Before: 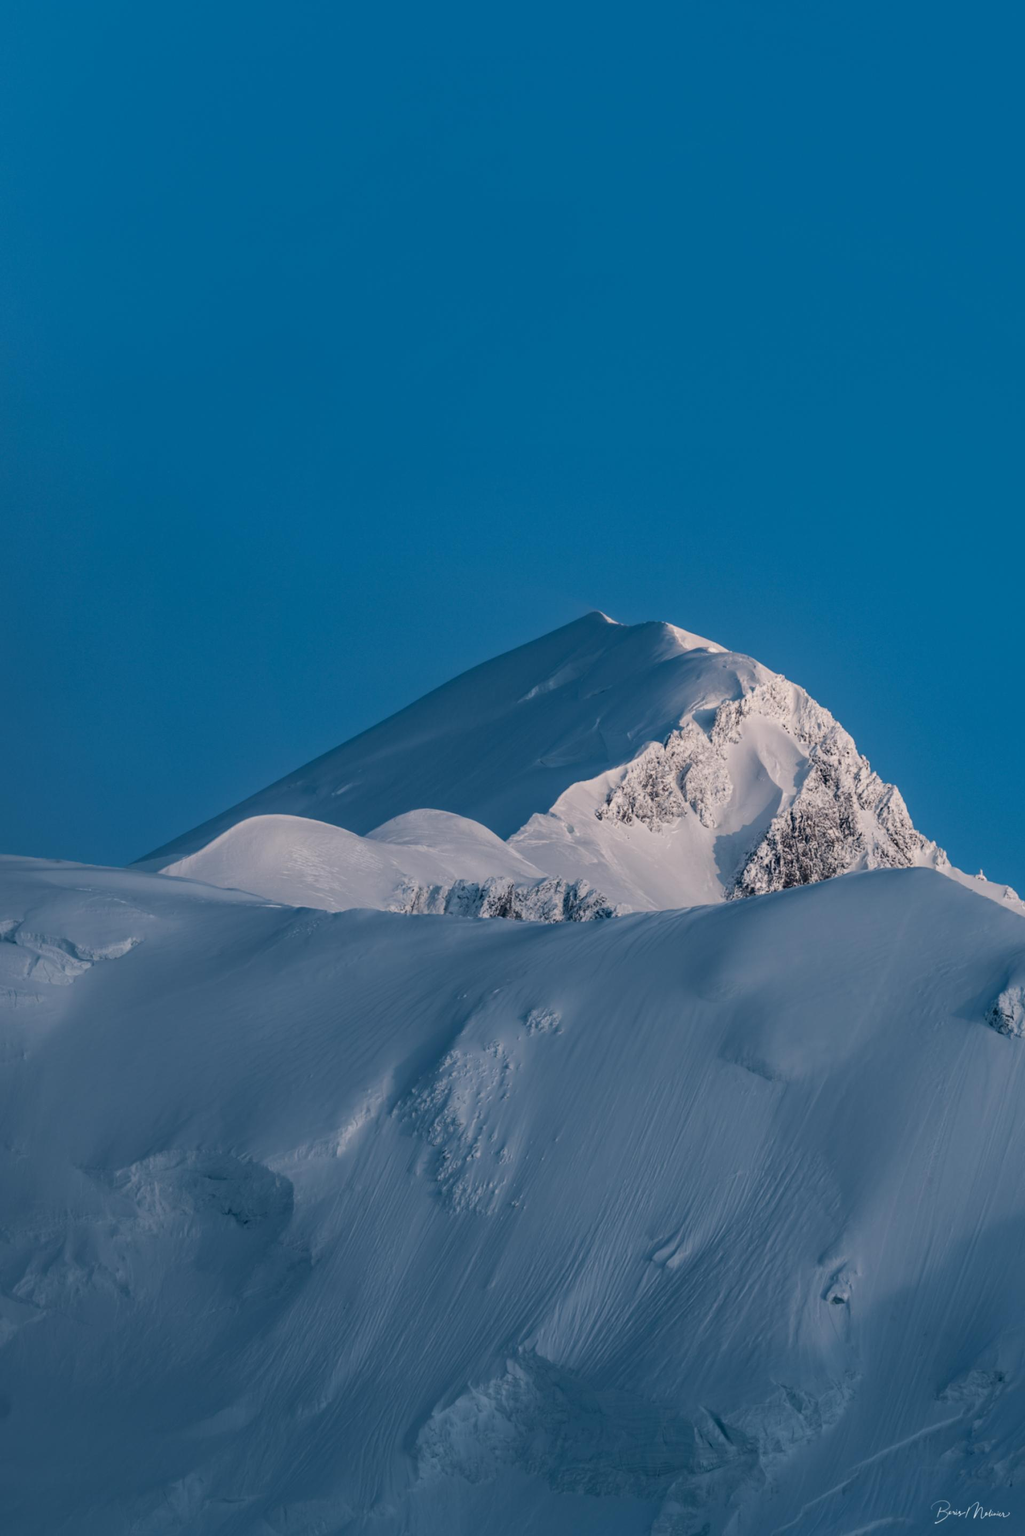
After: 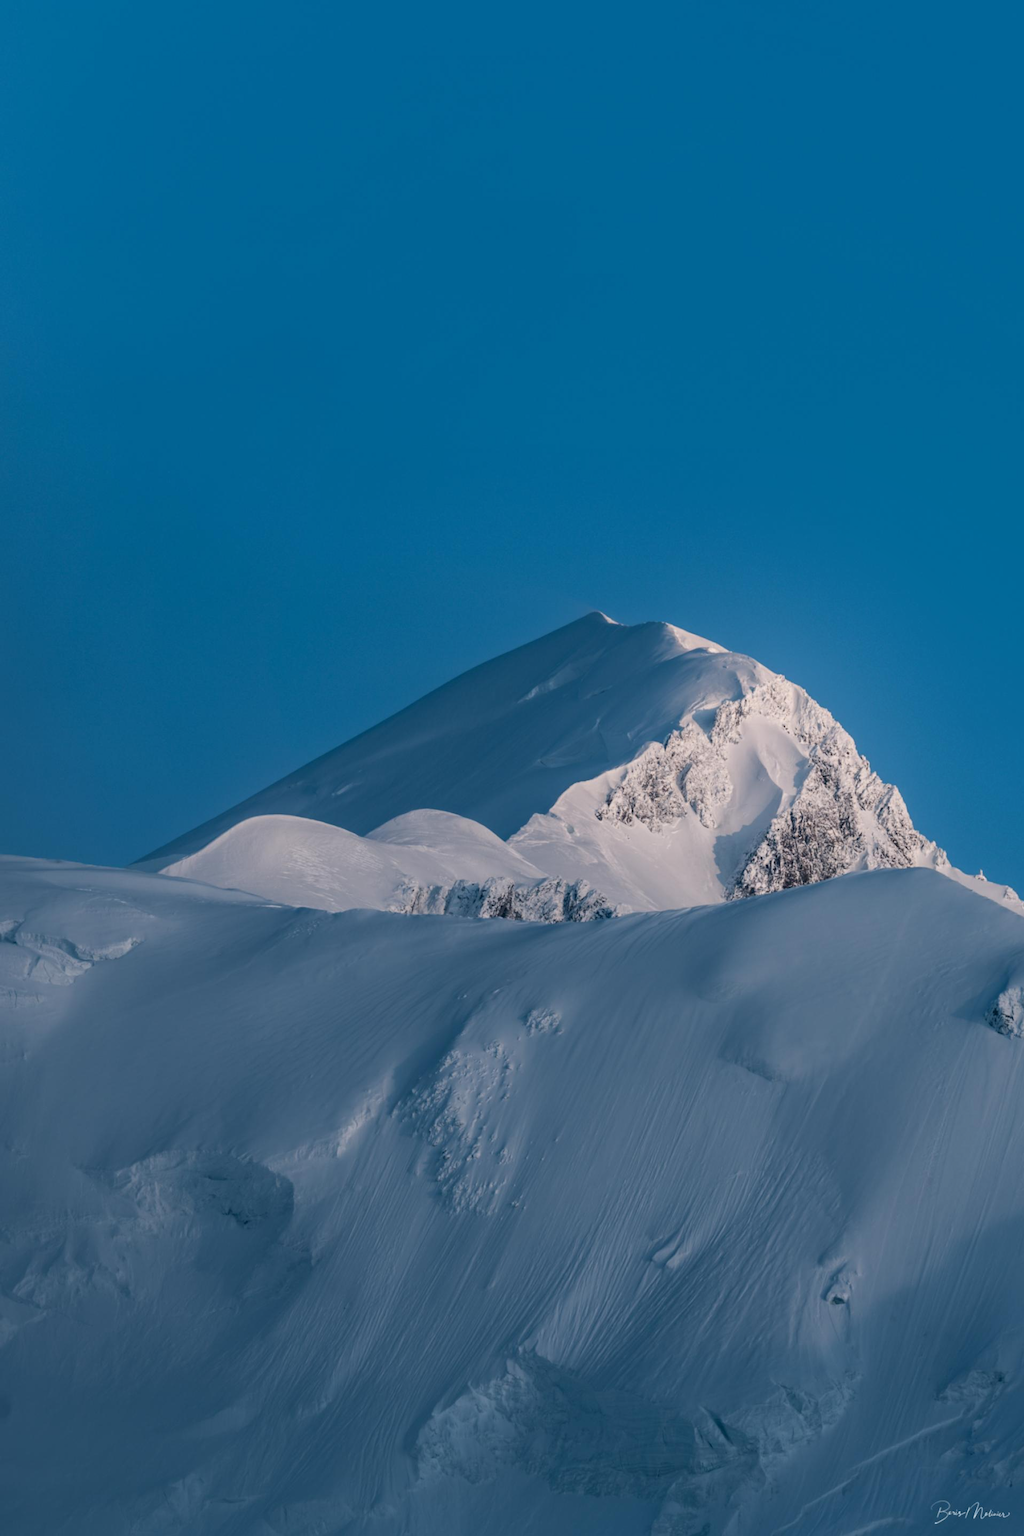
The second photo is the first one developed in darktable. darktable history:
tone equalizer: on, module defaults
bloom: size 38%, threshold 95%, strength 30%
